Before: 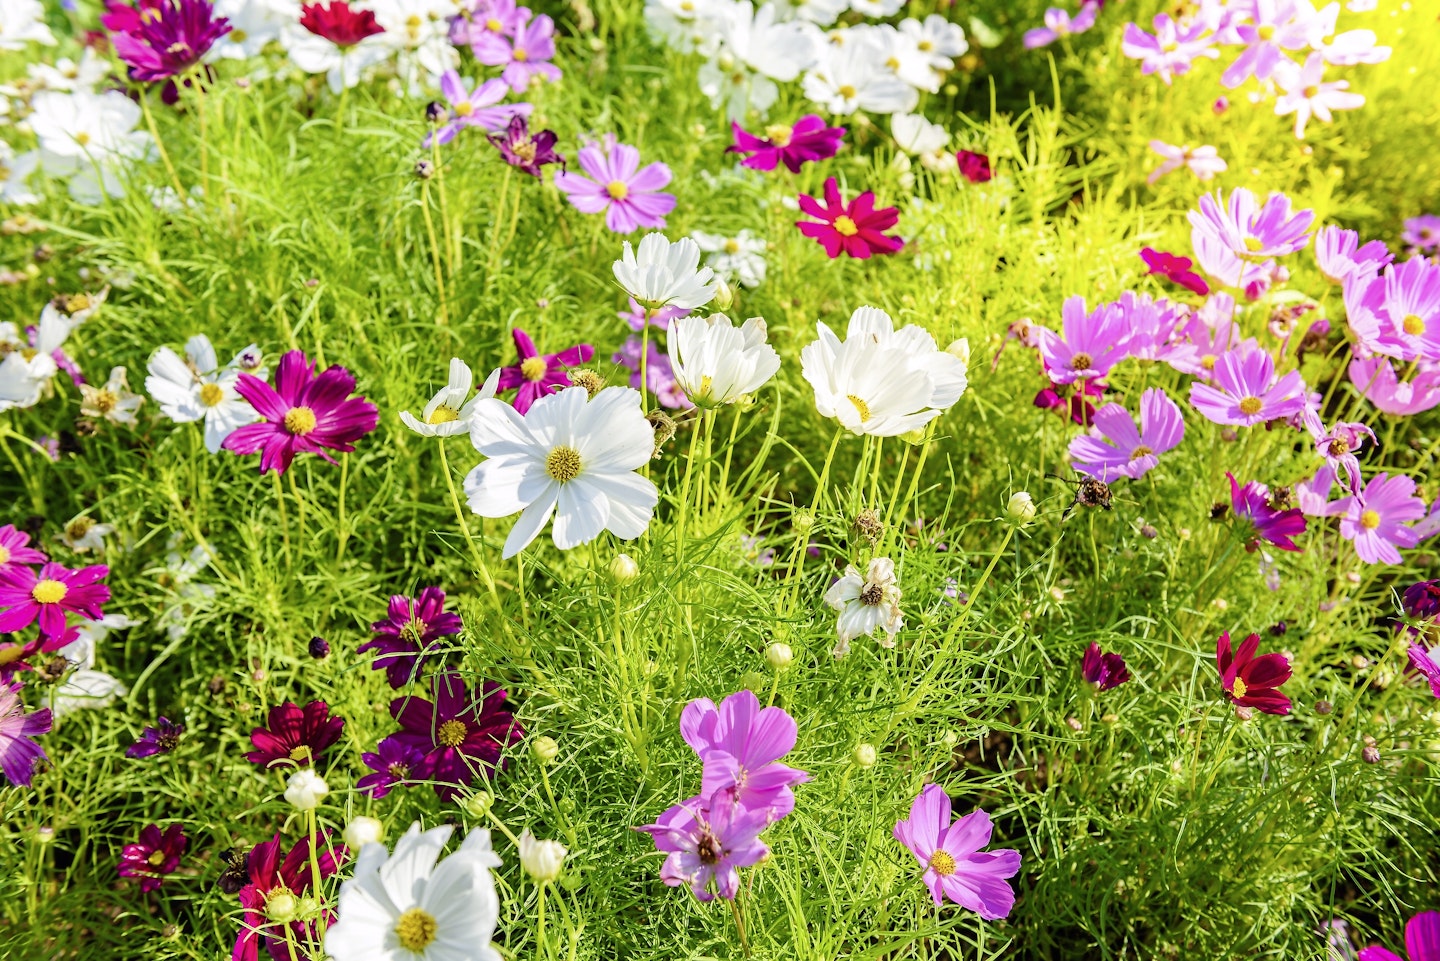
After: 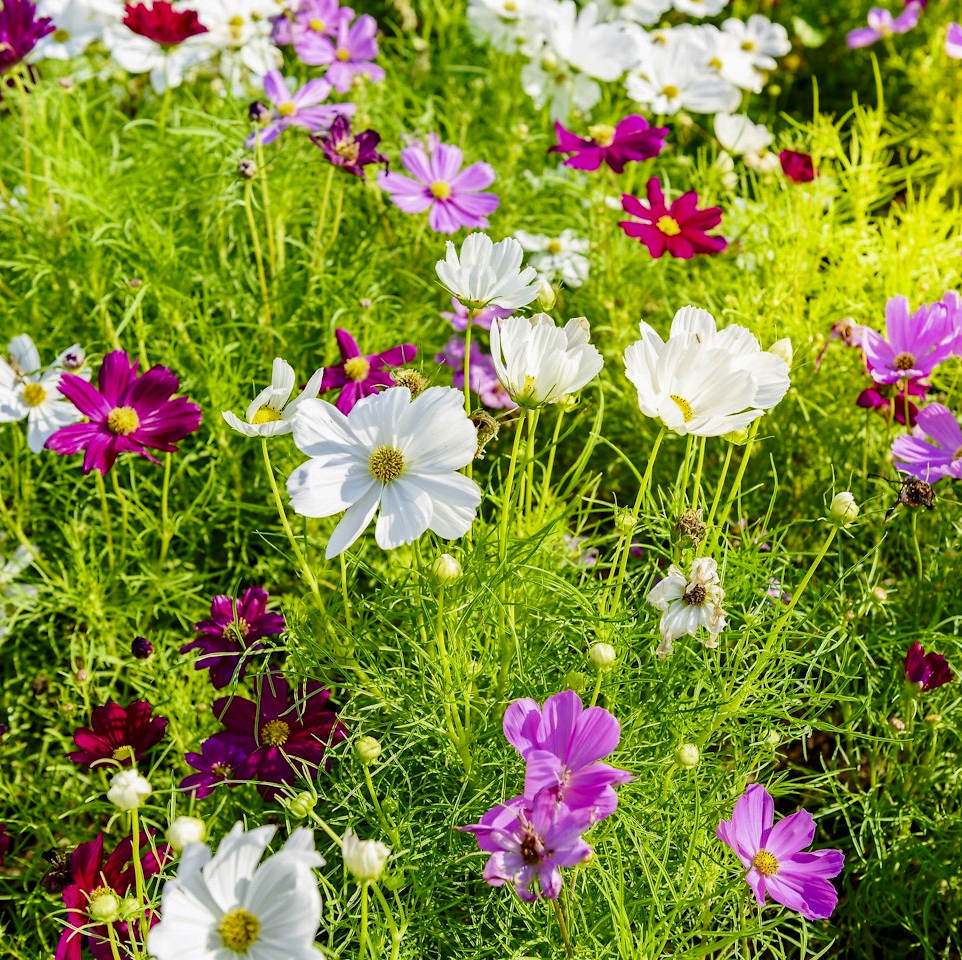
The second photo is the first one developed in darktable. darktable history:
exposure: exposure -0.055 EV, compensate highlight preservation false
crop and rotate: left 12.313%, right 20.877%
contrast brightness saturation: contrast 0.066, brightness -0.145, saturation 0.107
